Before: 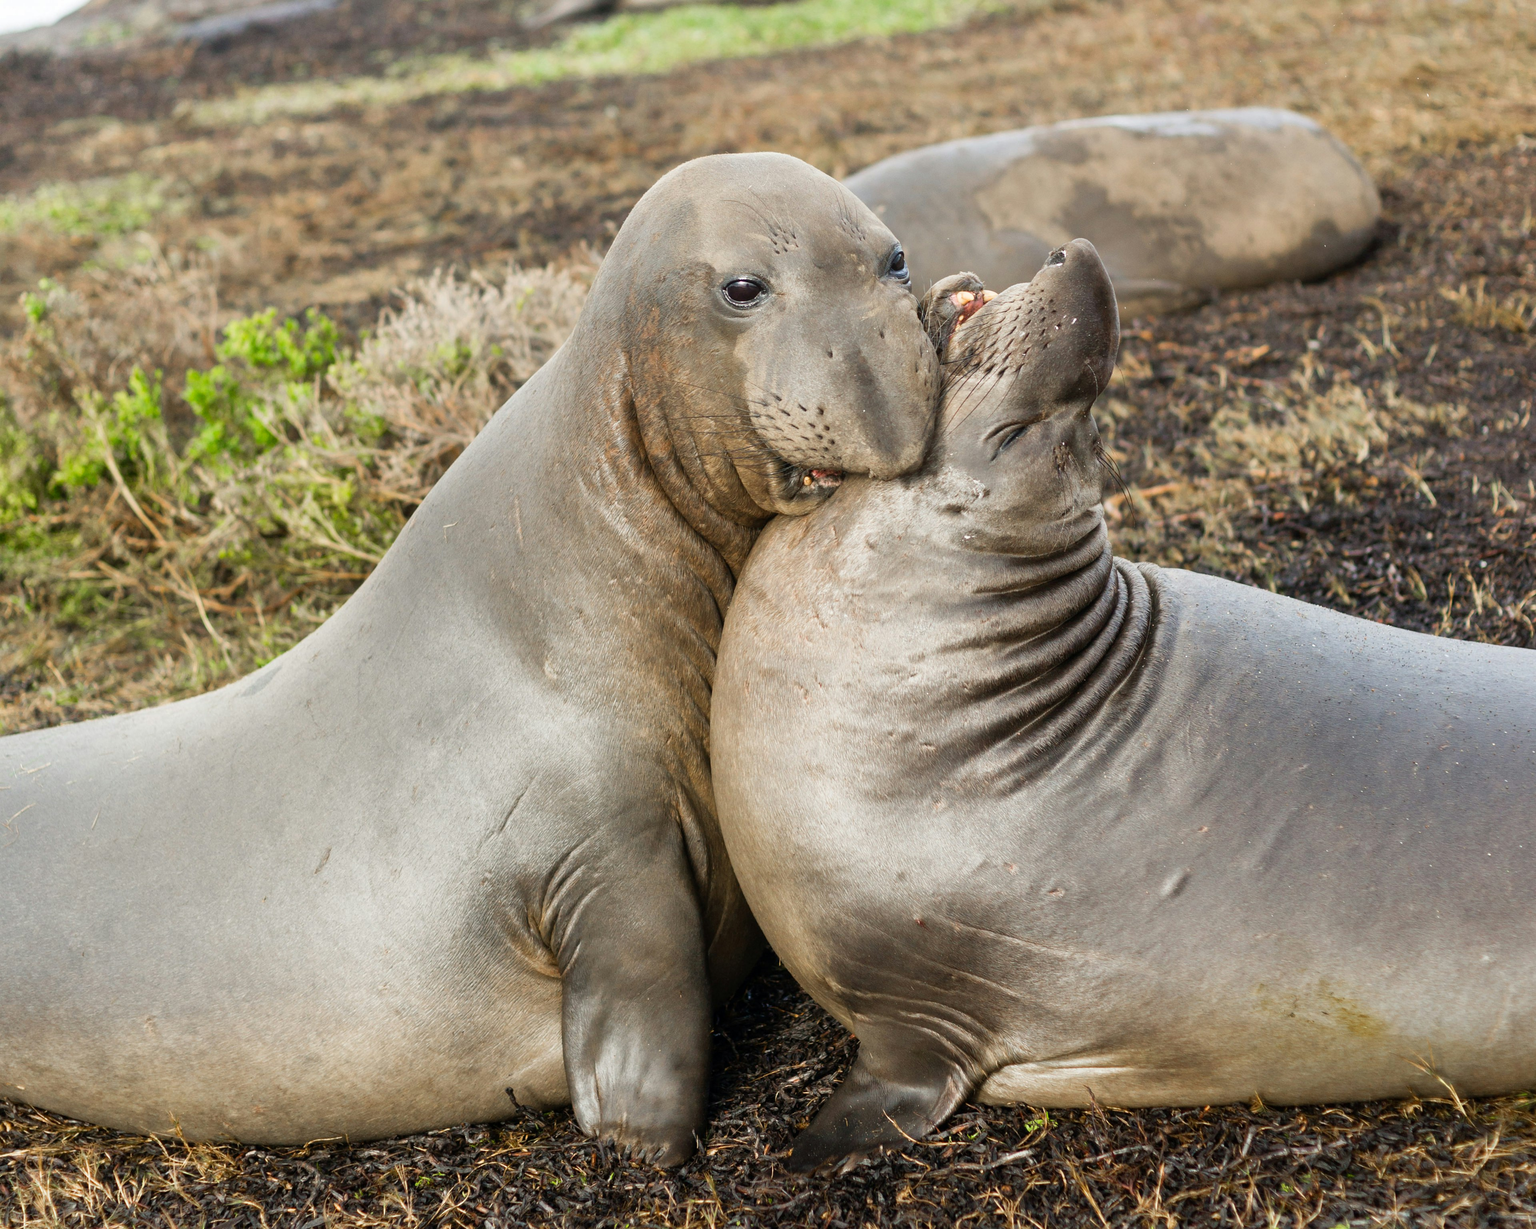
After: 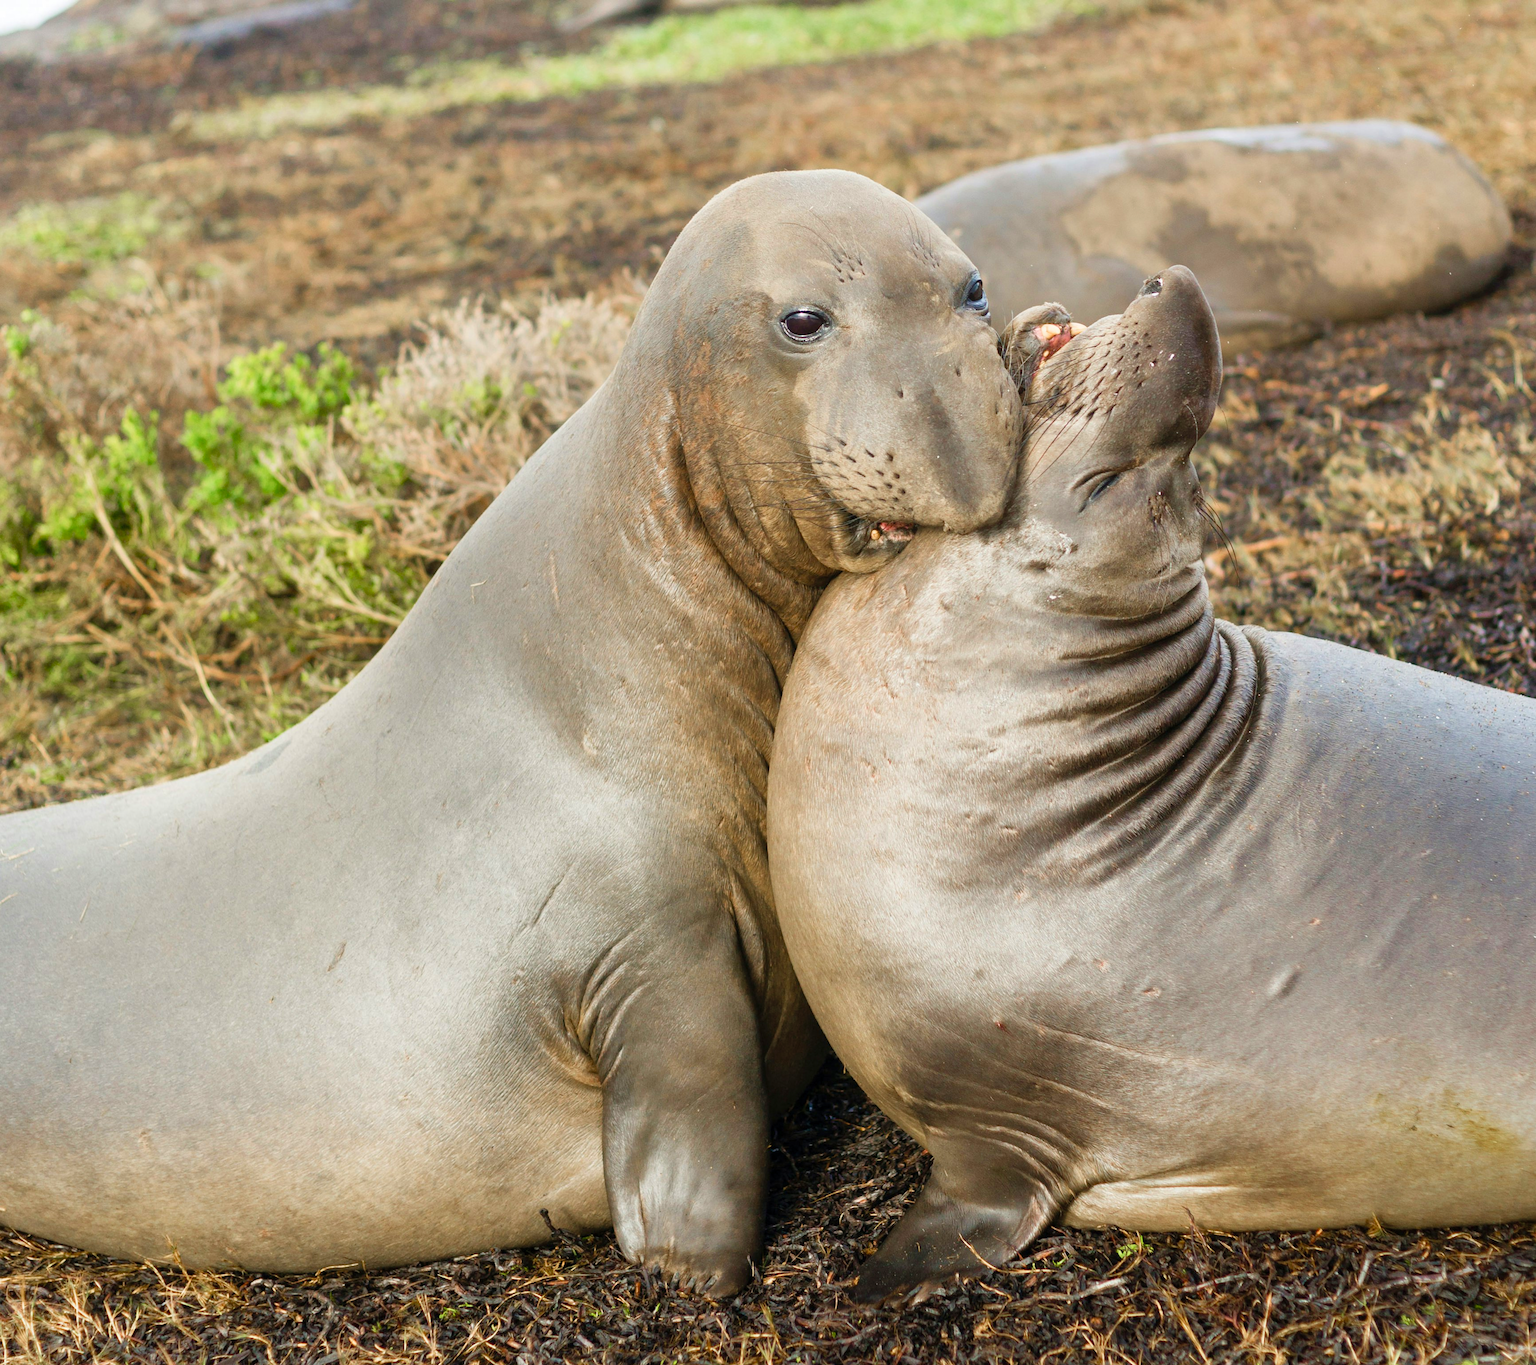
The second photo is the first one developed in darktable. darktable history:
crop and rotate: left 1.305%, right 8.675%
velvia: on, module defaults
color balance rgb: perceptual saturation grading › global saturation 0.415%, perceptual saturation grading › highlights -19.868%, perceptual saturation grading › shadows 19.676%
contrast brightness saturation: contrast 0.03, brightness 0.068, saturation 0.13
